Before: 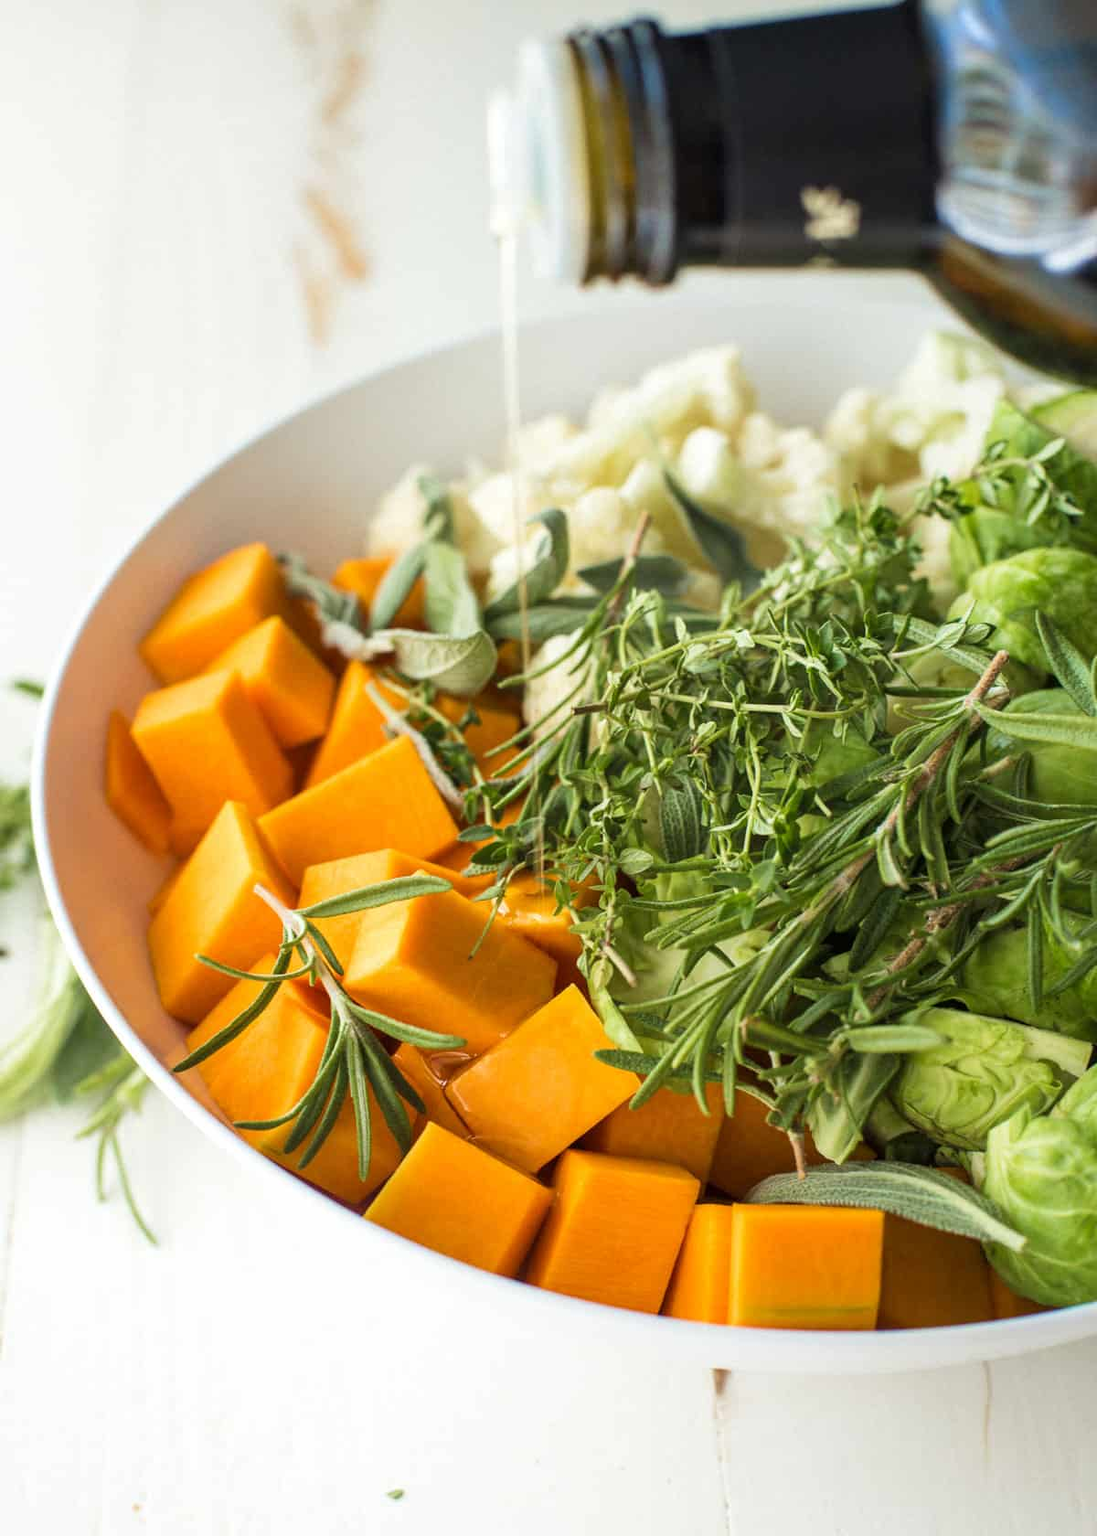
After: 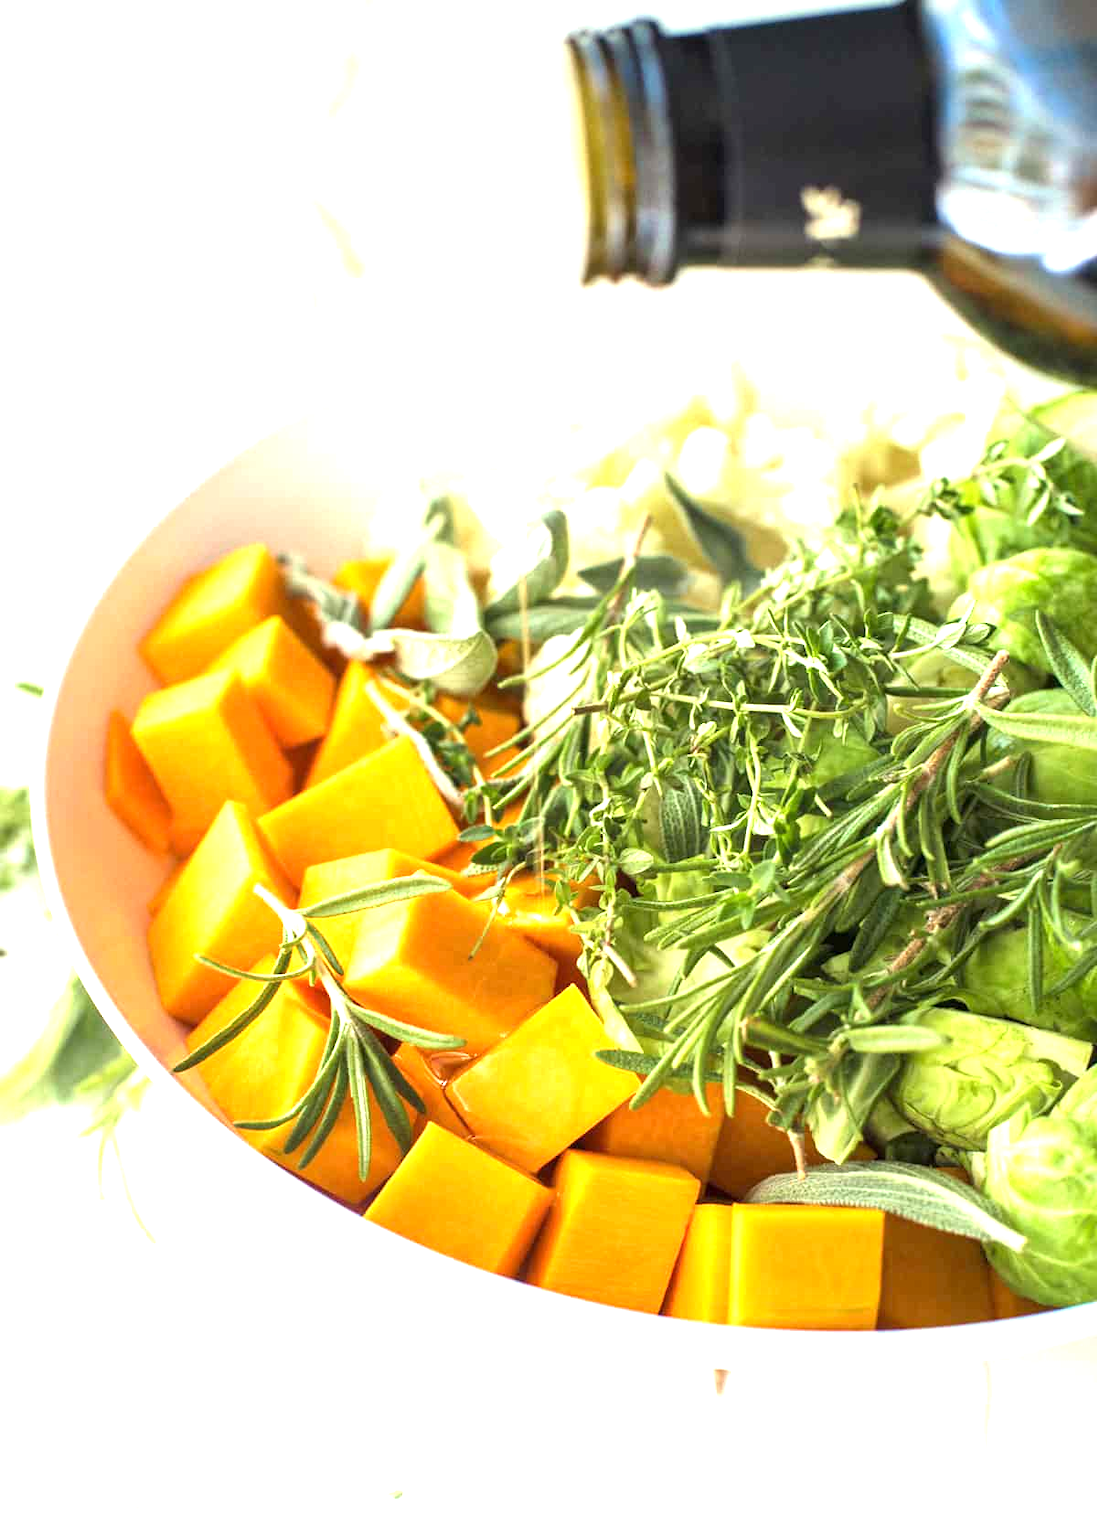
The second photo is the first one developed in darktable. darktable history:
exposure: exposure 1.217 EV, compensate highlight preservation false
